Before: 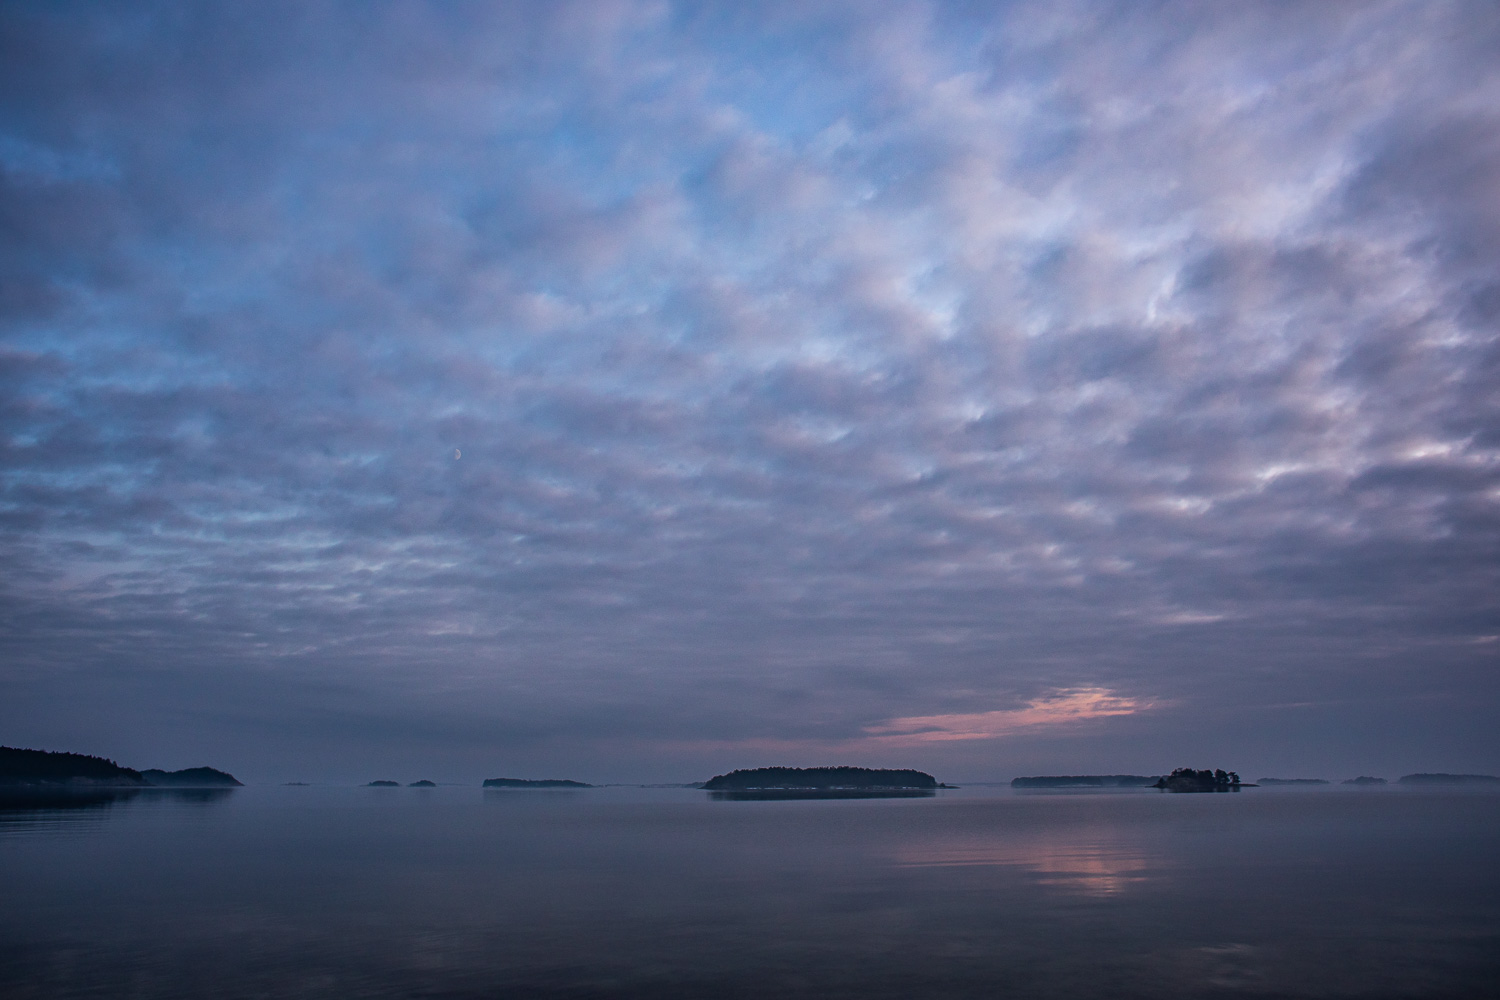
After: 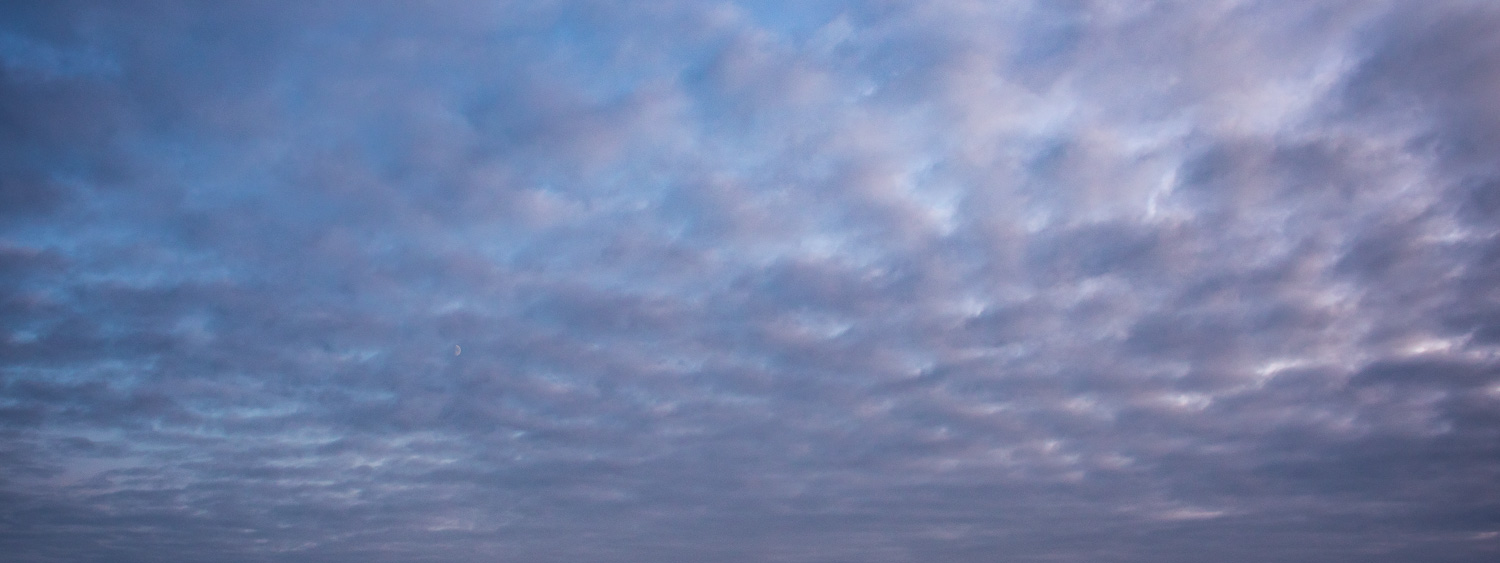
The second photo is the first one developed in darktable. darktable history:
crop and rotate: top 10.458%, bottom 33.152%
